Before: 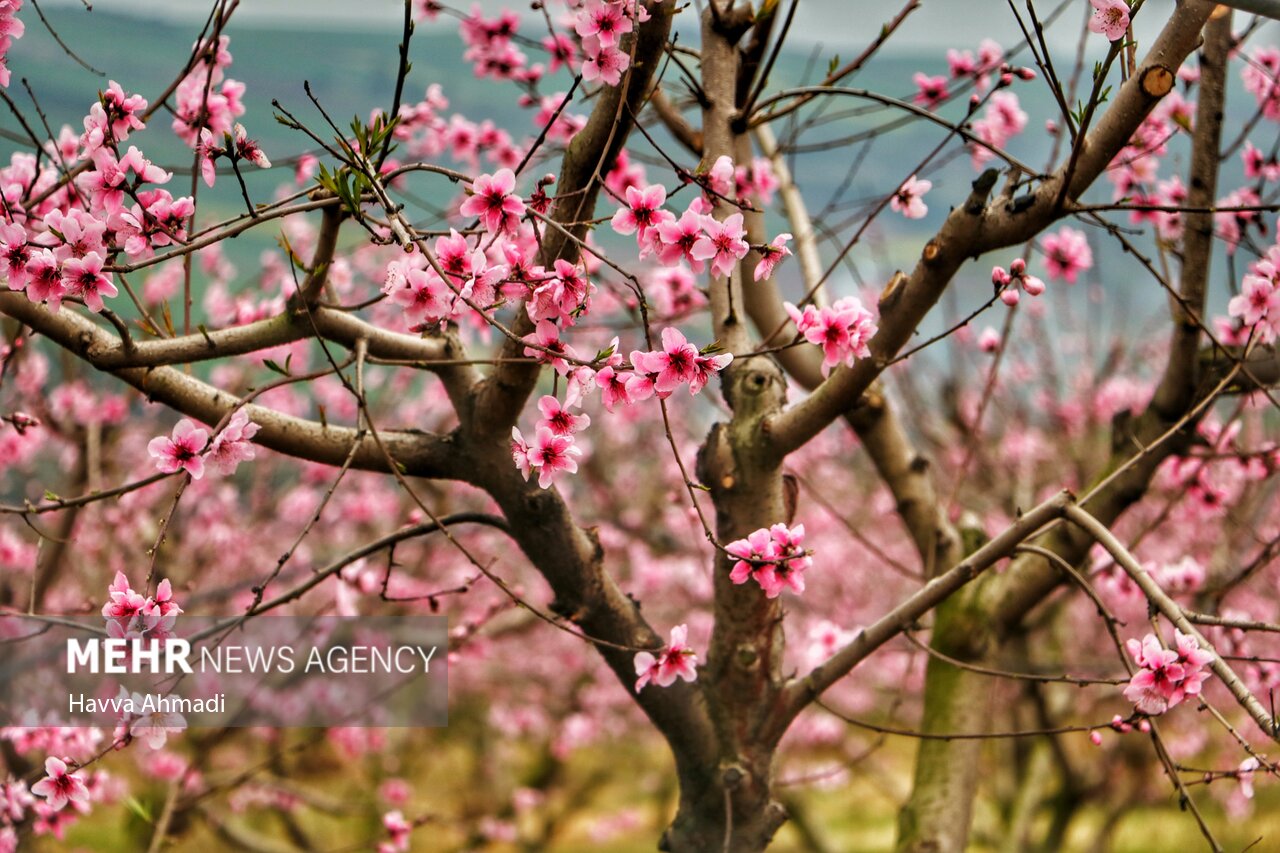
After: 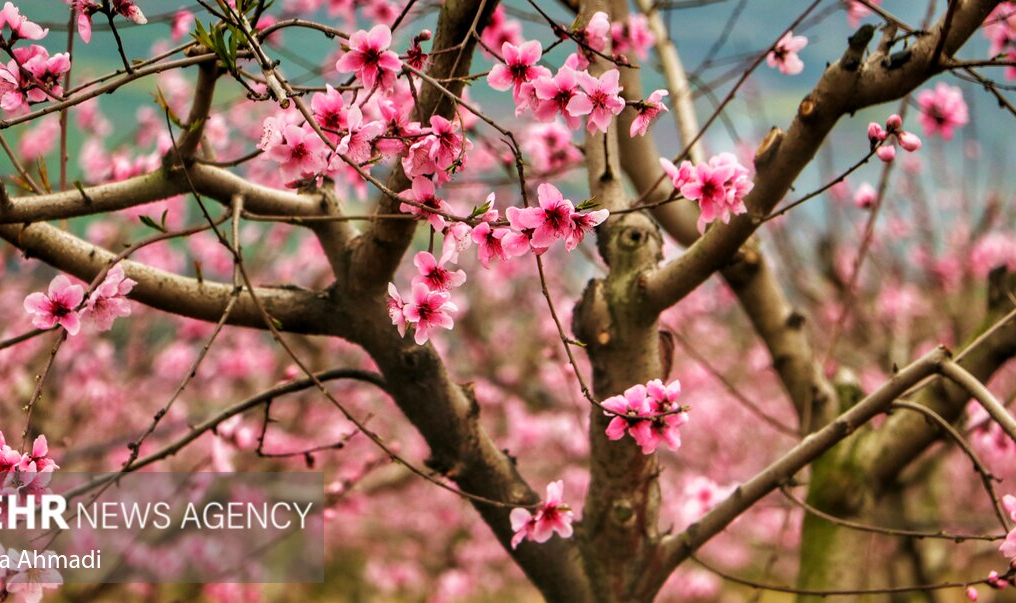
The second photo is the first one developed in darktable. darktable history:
crop: left 9.712%, top 16.928%, right 10.845%, bottom 12.332%
velvia: on, module defaults
